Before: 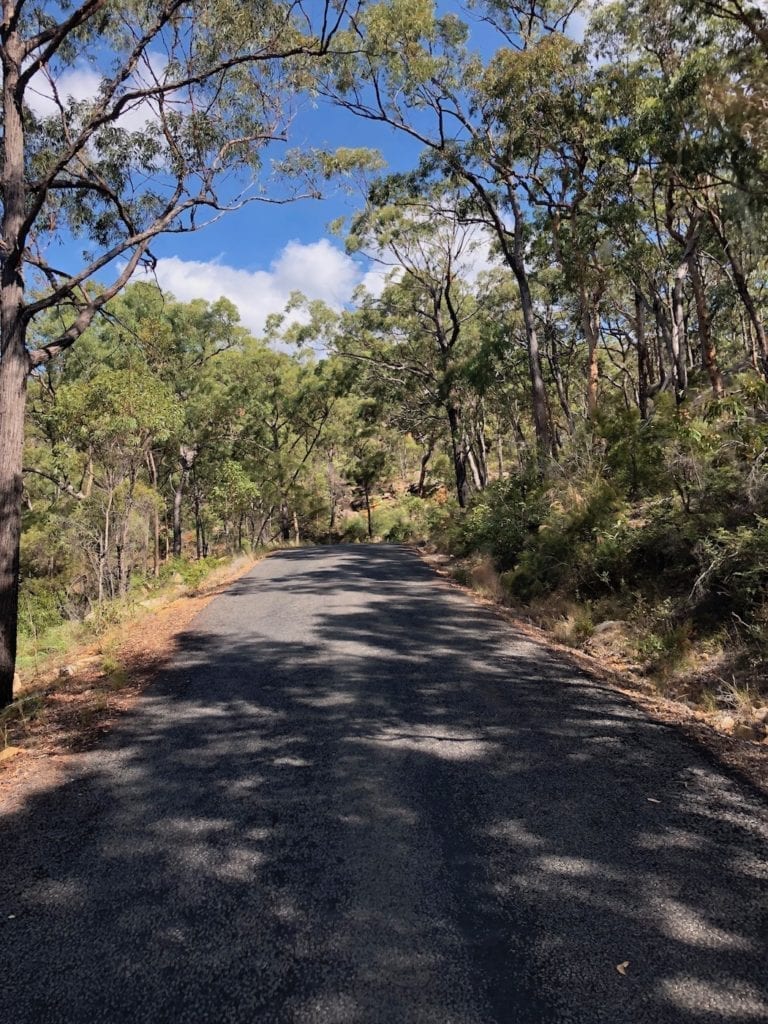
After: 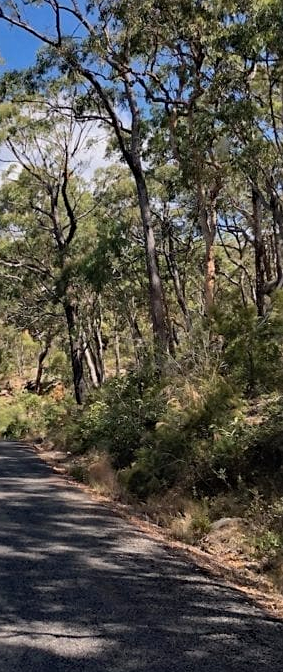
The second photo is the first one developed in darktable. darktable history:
sharpen: radius 1.272, amount 0.305, threshold 0
crop and rotate: left 49.936%, top 10.094%, right 13.136%, bottom 24.256%
haze removal: adaptive false
shadows and highlights: shadows 20.91, highlights -82.73, soften with gaussian
